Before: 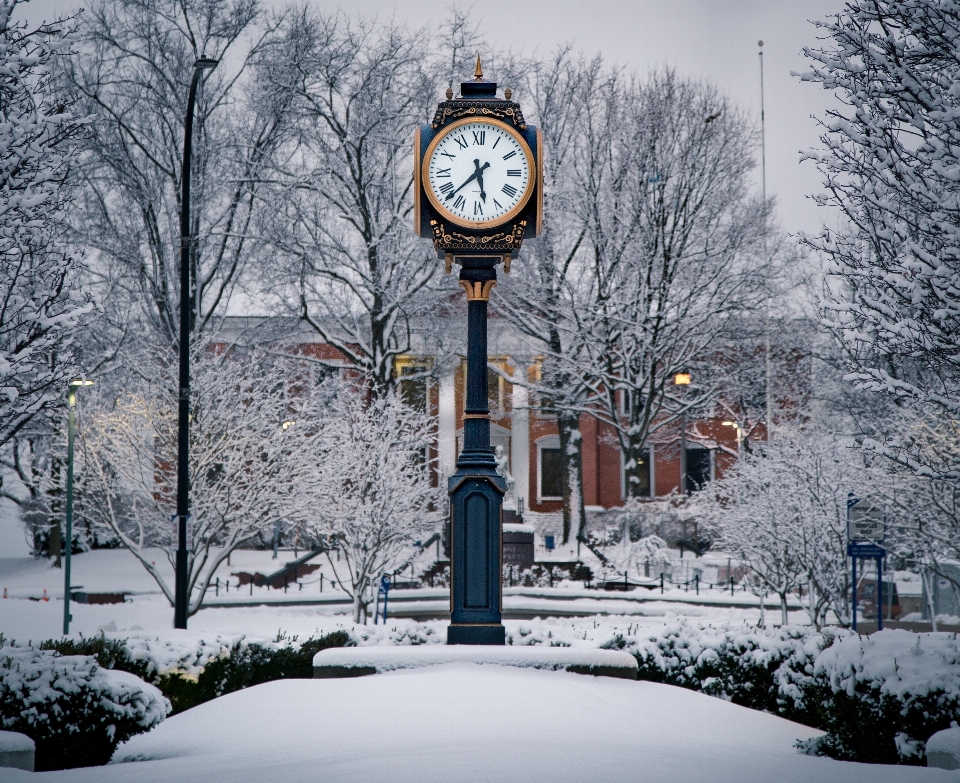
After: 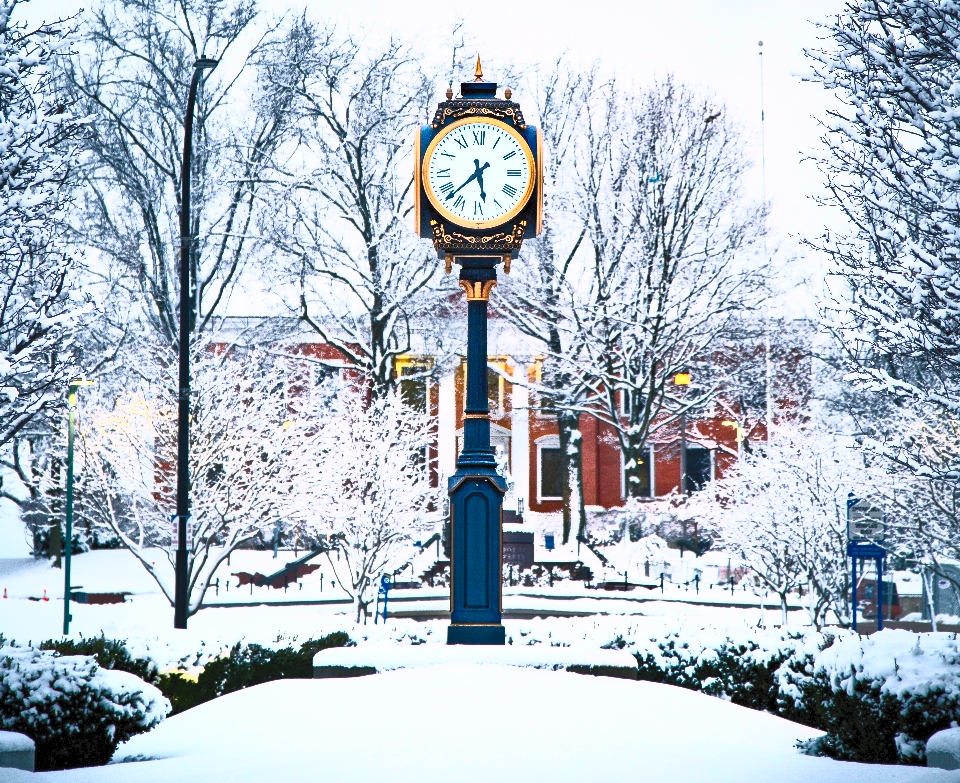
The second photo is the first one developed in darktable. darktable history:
contrast brightness saturation: contrast 0.999, brightness 0.982, saturation 0.989
